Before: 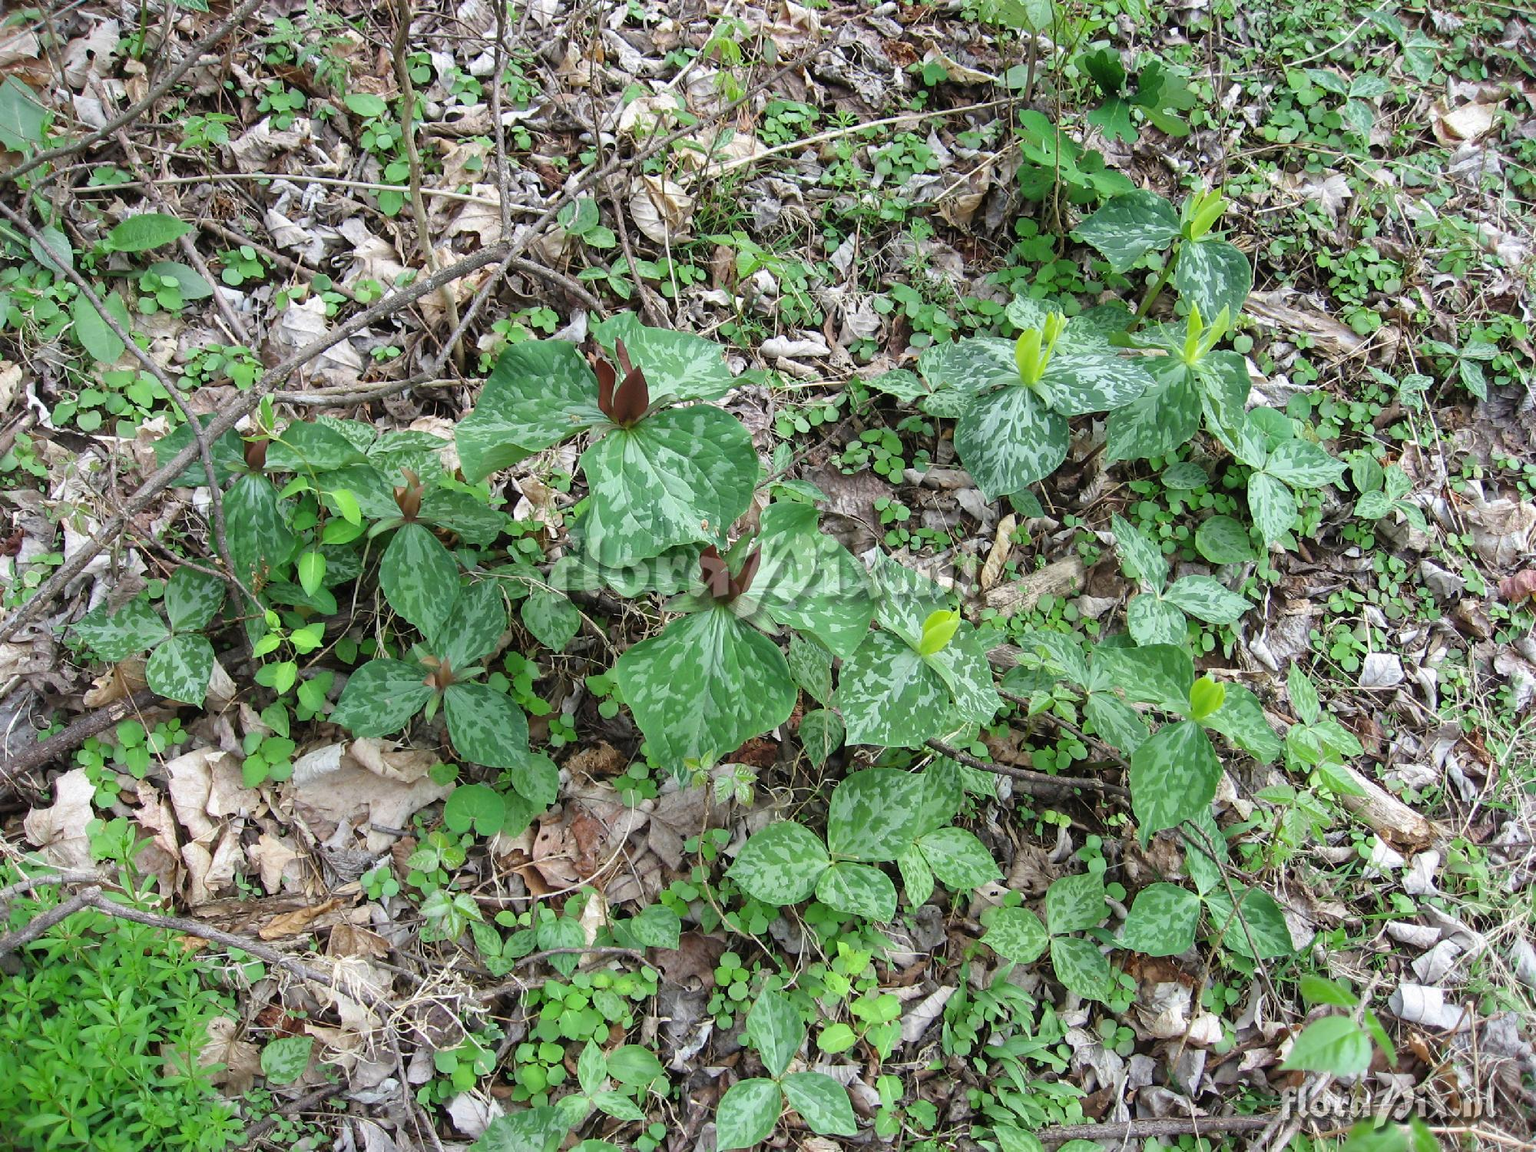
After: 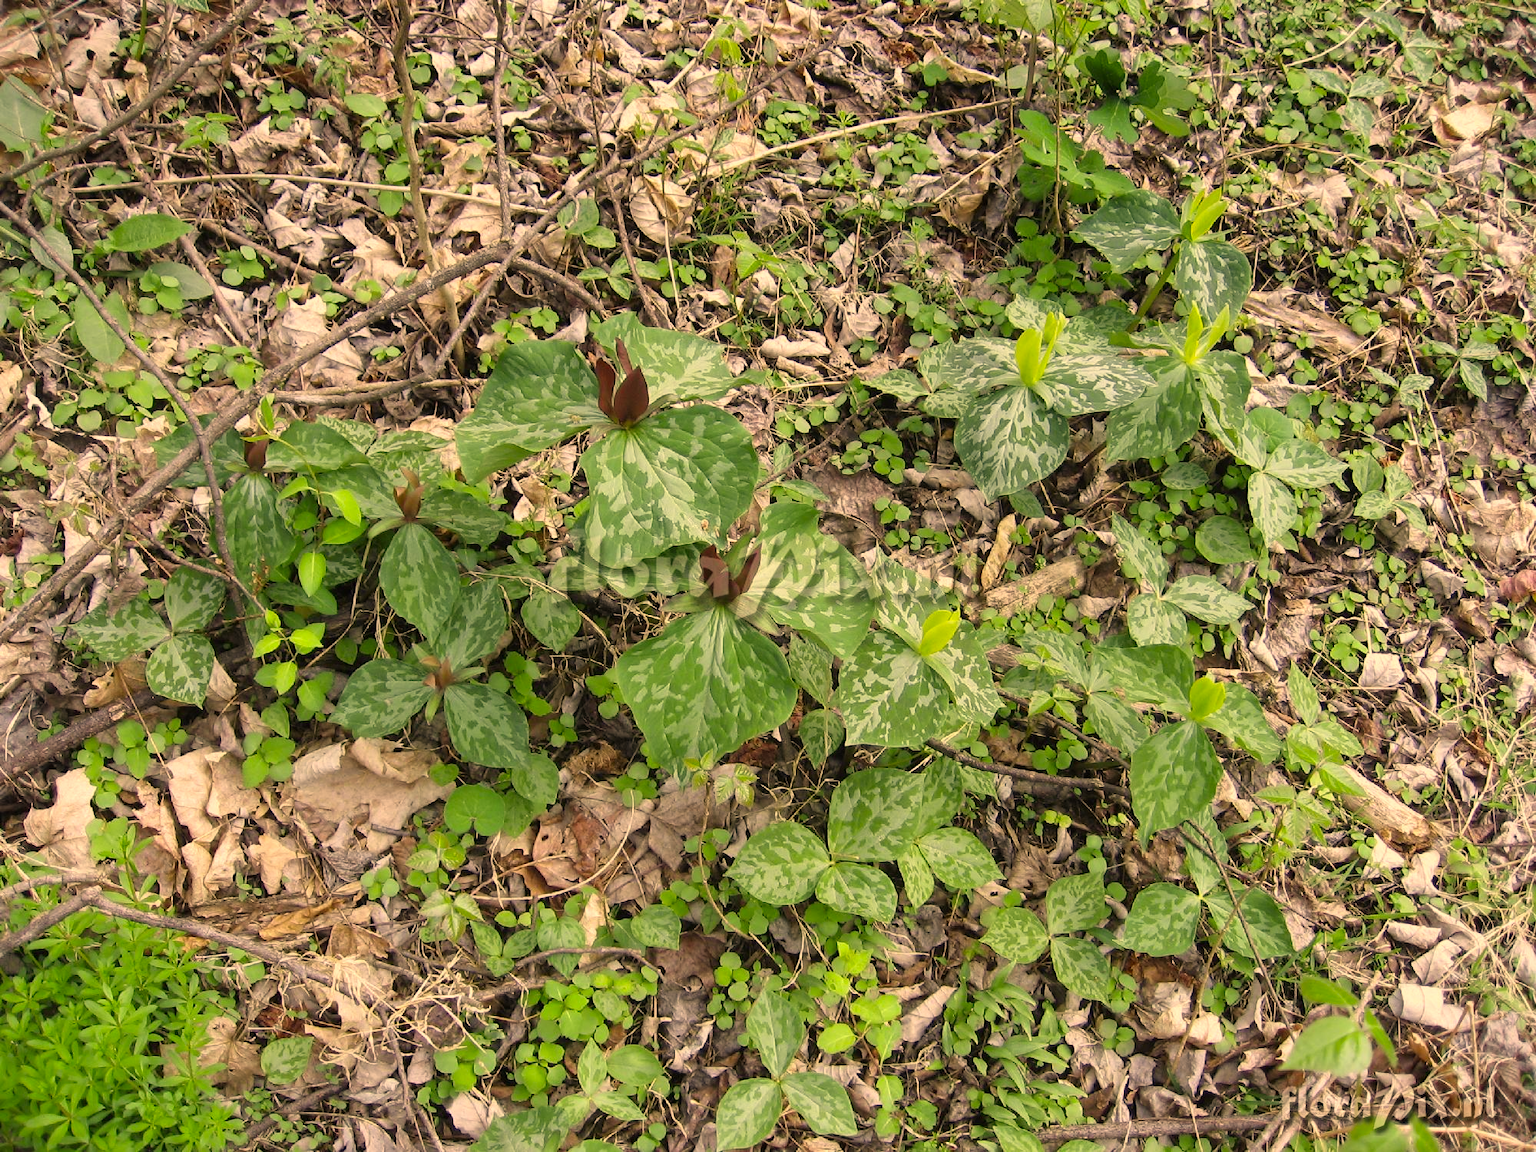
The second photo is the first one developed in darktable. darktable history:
shadows and highlights: radius 331.84, shadows 53.55, highlights -100, compress 94.63%, highlights color adjustment 73.23%, soften with gaussian
color correction: highlights a* 15, highlights b* 31.55
